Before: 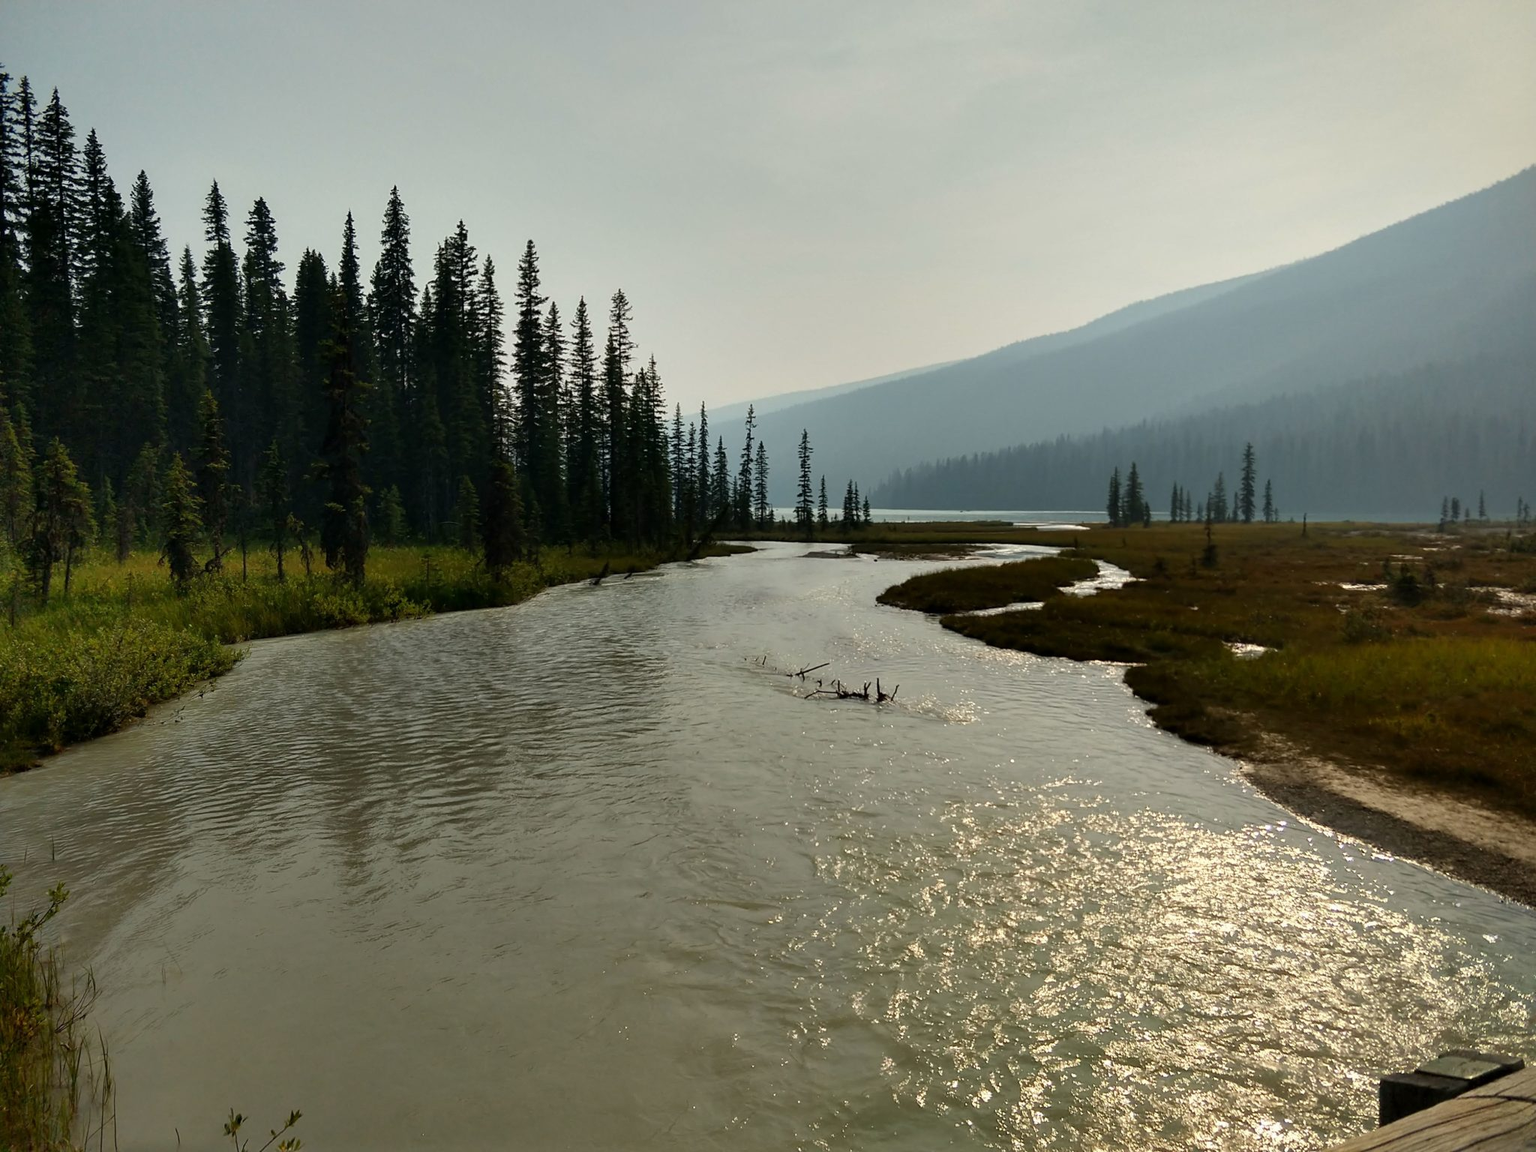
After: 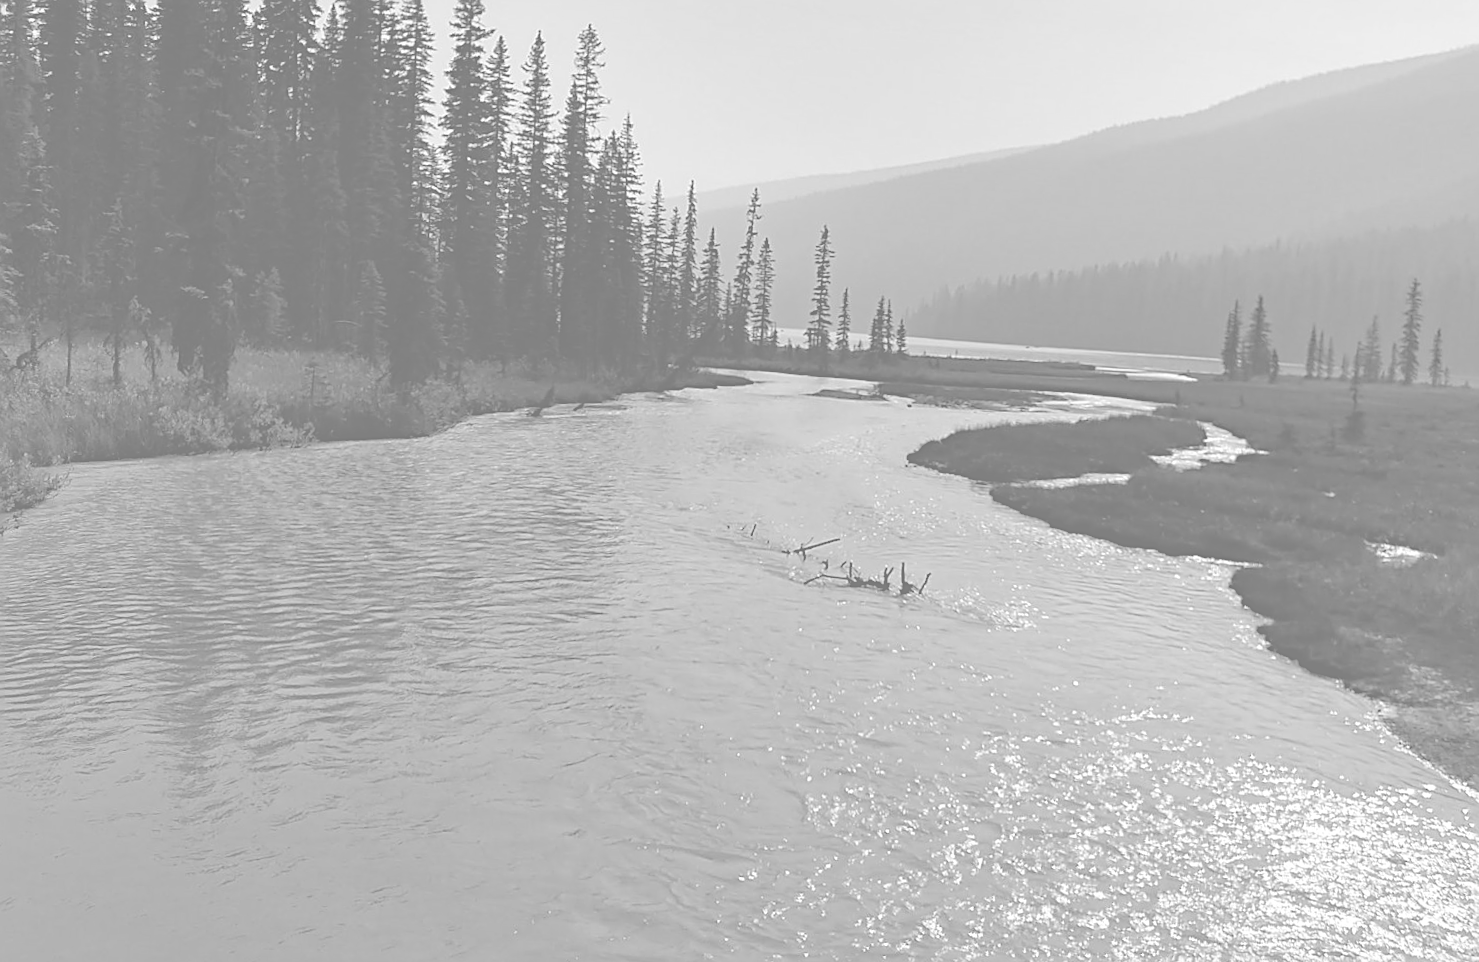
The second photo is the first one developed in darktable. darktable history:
crop and rotate: angle -3.37°, left 9.79%, top 20.73%, right 12.42%, bottom 11.82%
haze removal: strength 0.29, distance 0.25, compatibility mode true, adaptive false
color correction: highlights a* -14.62, highlights b* -16.22, shadows a* 10.12, shadows b* 29.4
sharpen: on, module defaults
colorize: hue 43.2°, saturation 40%, version 1
monochrome: a 14.95, b -89.96
